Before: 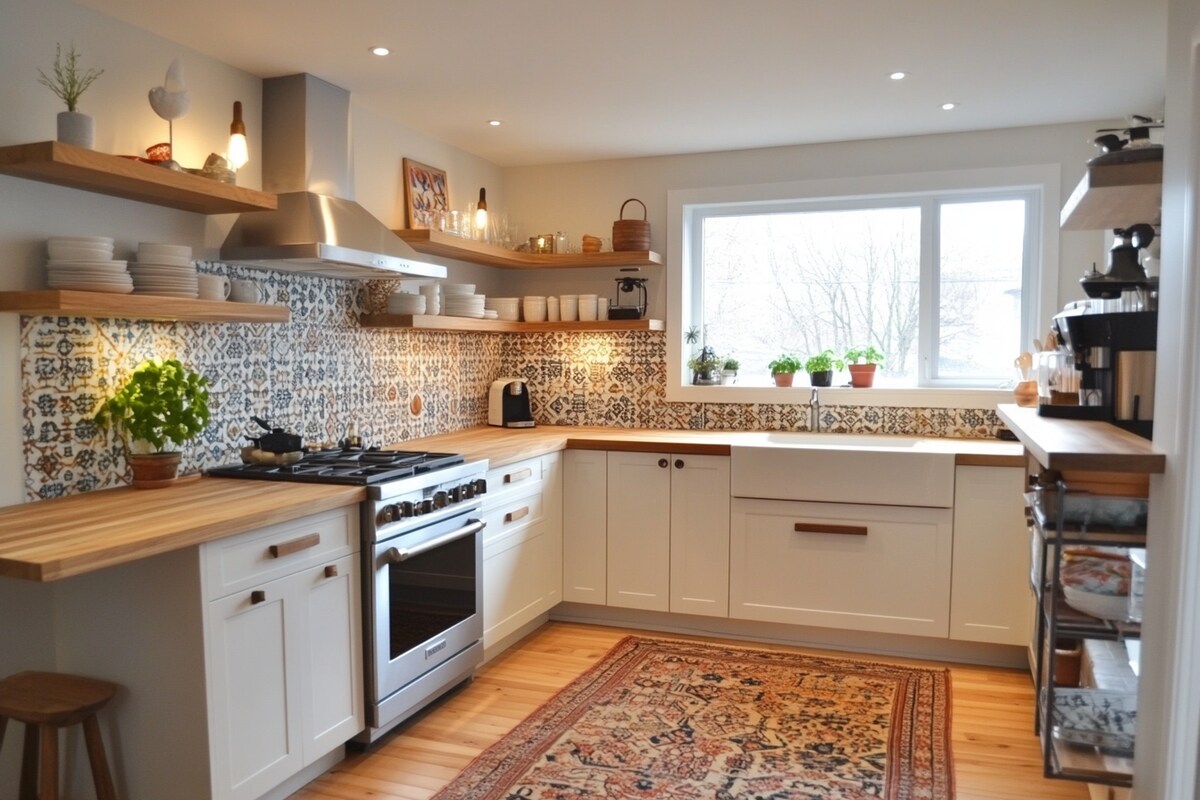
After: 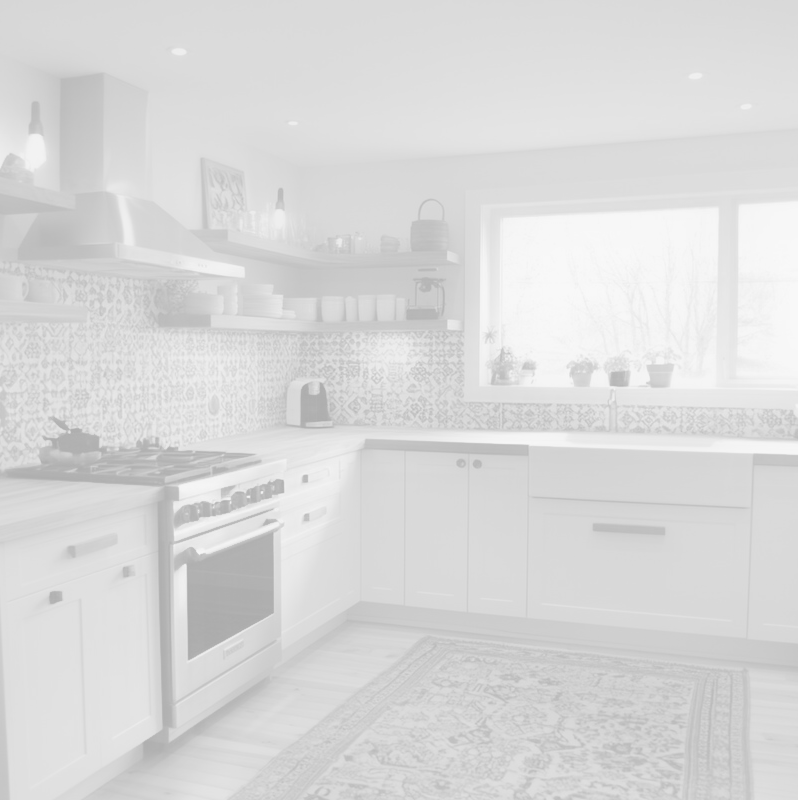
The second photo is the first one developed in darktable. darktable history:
color zones: curves: ch0 [(0, 0.499) (0.143, 0.5) (0.286, 0.5) (0.429, 0.476) (0.571, 0.284) (0.714, 0.243) (0.857, 0.449) (1, 0.499)]; ch1 [(0, 0.532) (0.143, 0.645) (0.286, 0.696) (0.429, 0.211) (0.571, 0.504) (0.714, 0.493) (0.857, 0.495) (1, 0.532)]; ch2 [(0, 0.5) (0.143, 0.5) (0.286, 0.427) (0.429, 0.324) (0.571, 0.5) (0.714, 0.5) (0.857, 0.5) (1, 0.5)]
colorize: hue 331.2°, saturation 75%, source mix 30.28%, lightness 70.52%, version 1
crop: left 16.899%, right 16.556%
contrast equalizer: octaves 7, y [[0.6 ×6], [0.55 ×6], [0 ×6], [0 ×6], [0 ×6]], mix -1
monochrome: on, module defaults
